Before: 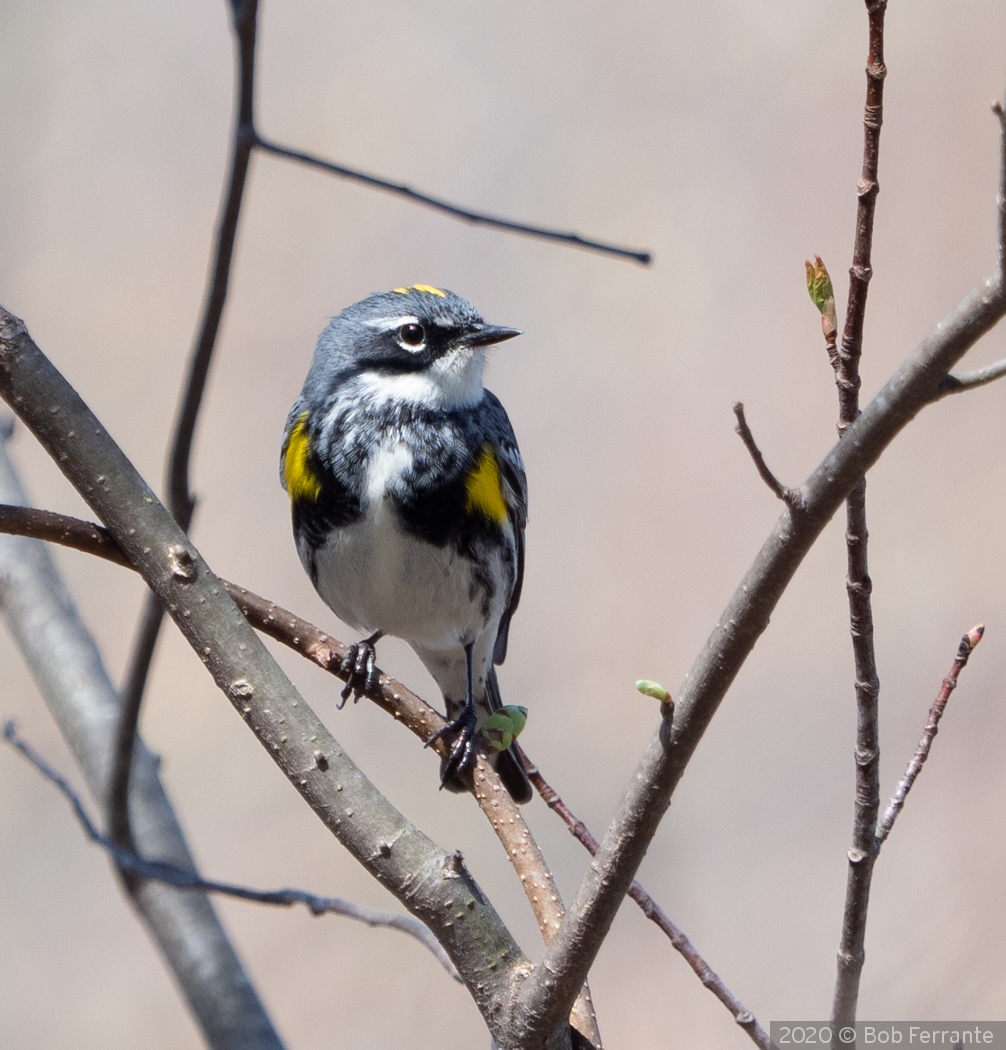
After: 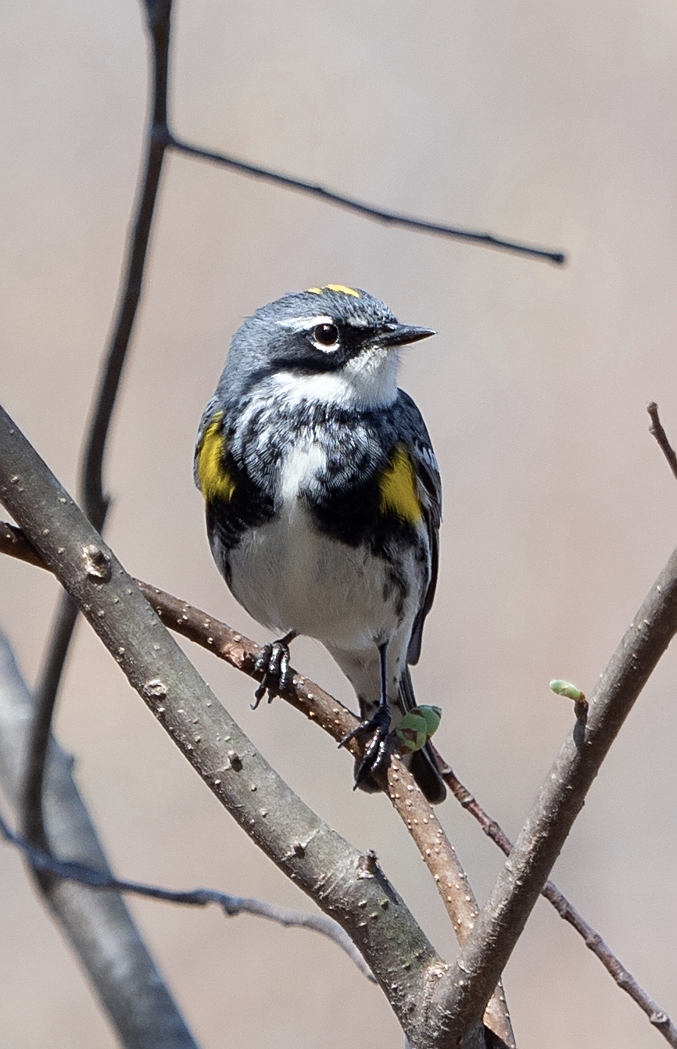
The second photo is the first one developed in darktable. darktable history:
color zones: curves: ch0 [(0, 0.5) (0.125, 0.4) (0.25, 0.5) (0.375, 0.4) (0.5, 0.4) (0.625, 0.6) (0.75, 0.6) (0.875, 0.5)]; ch1 [(0, 0.4) (0.125, 0.5) (0.25, 0.4) (0.375, 0.4) (0.5, 0.4) (0.625, 0.4) (0.75, 0.5) (0.875, 0.4)]; ch2 [(0, 0.6) (0.125, 0.5) (0.25, 0.5) (0.375, 0.6) (0.5, 0.6) (0.625, 0.5) (0.75, 0.5) (0.875, 0.5)]
sharpen: on, module defaults
crop and rotate: left 8.704%, right 23.967%
